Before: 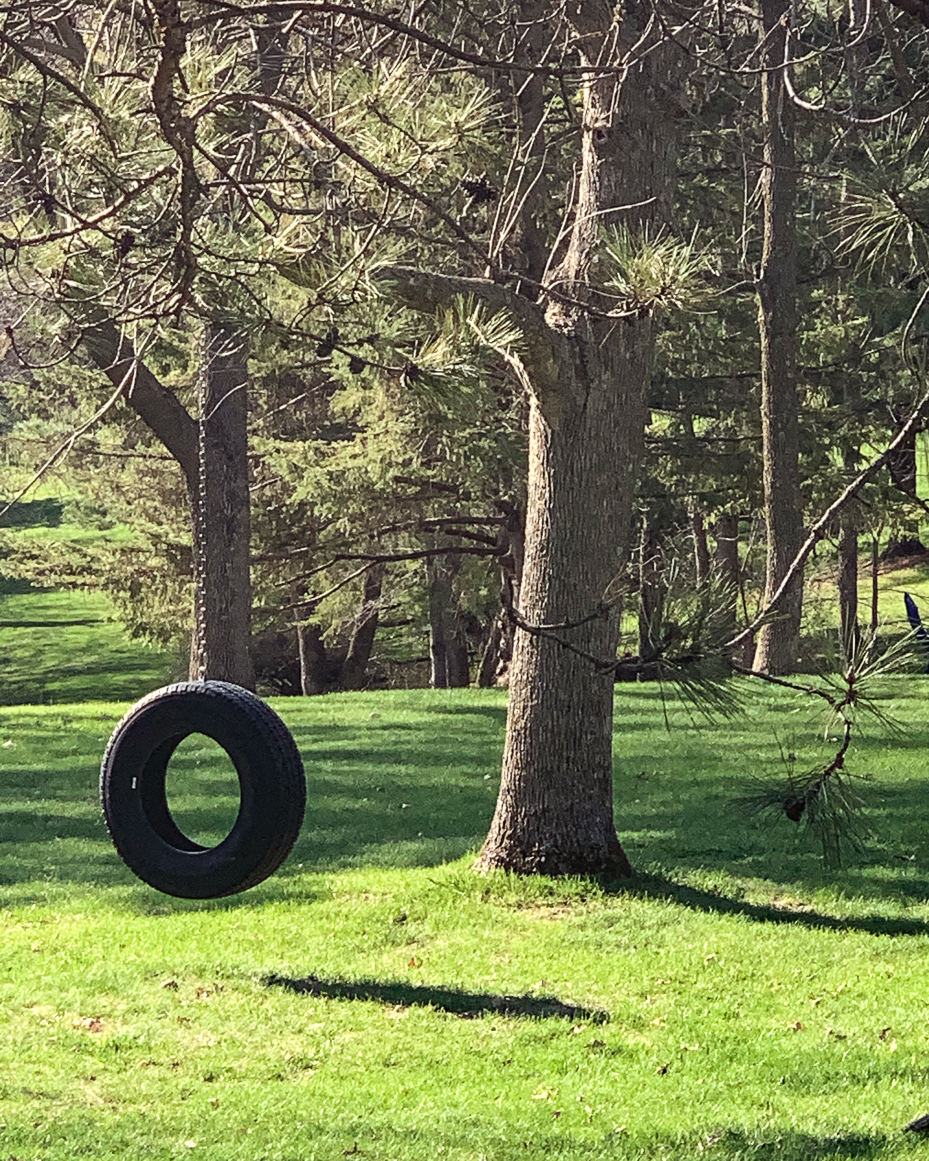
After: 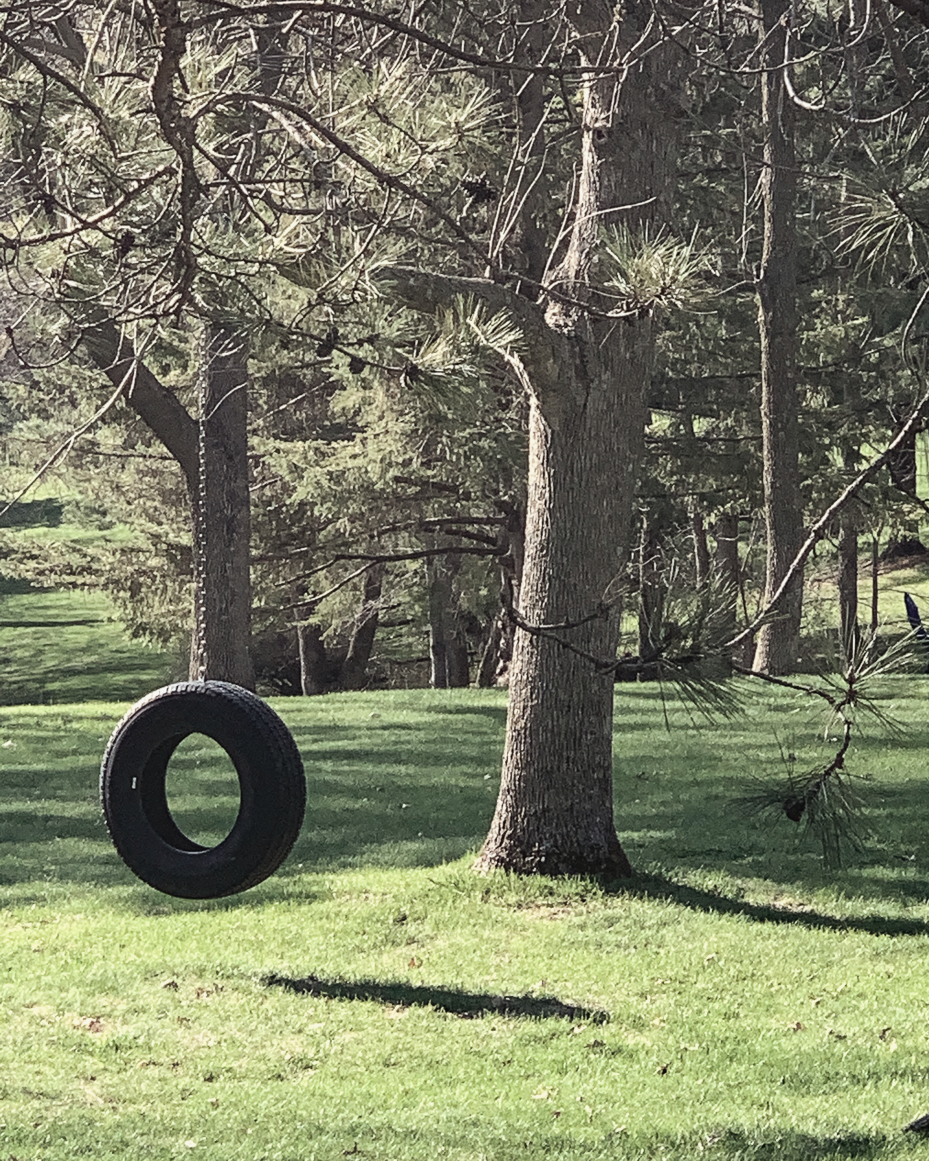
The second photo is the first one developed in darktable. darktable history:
contrast brightness saturation: contrast -0.051, saturation -0.406
